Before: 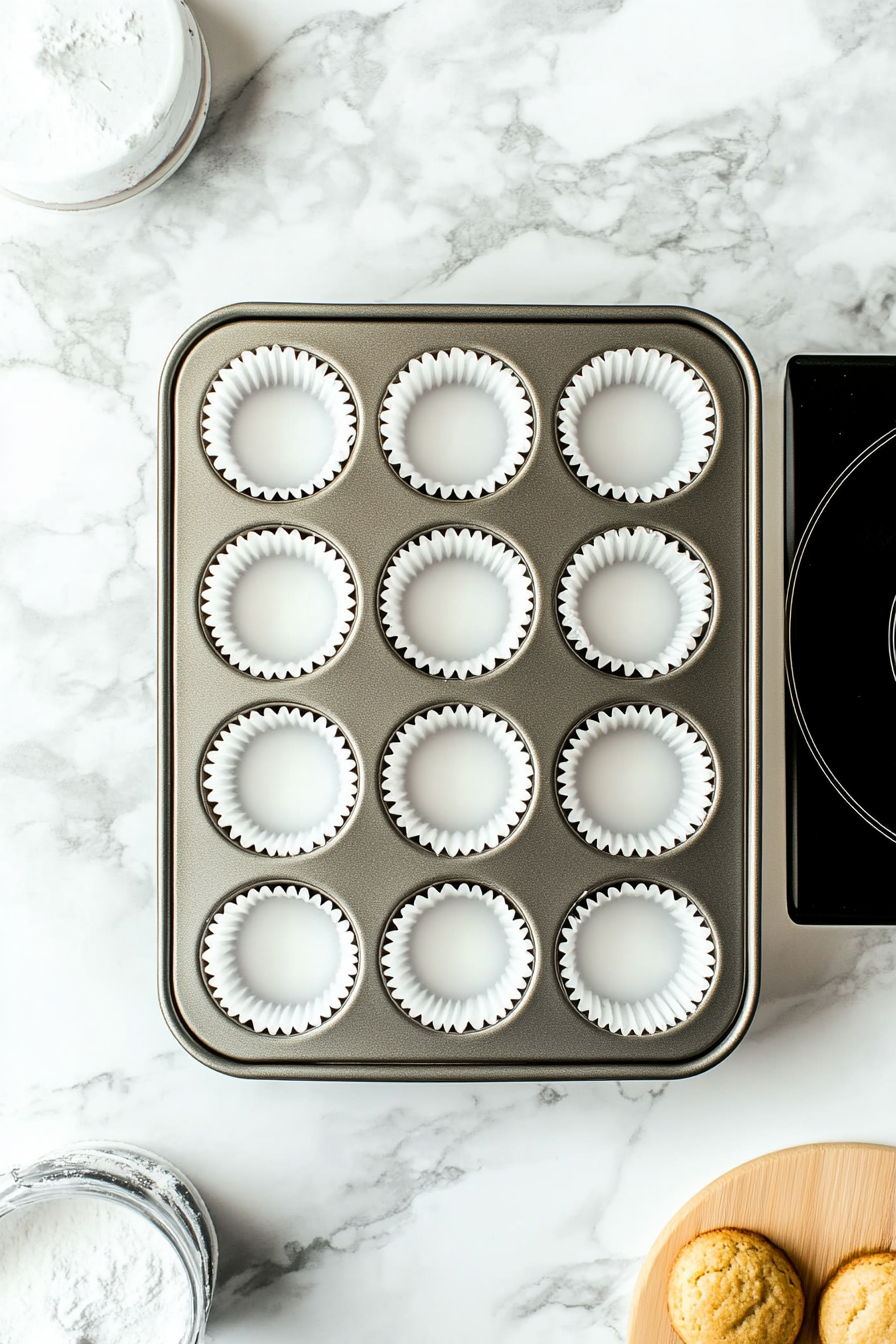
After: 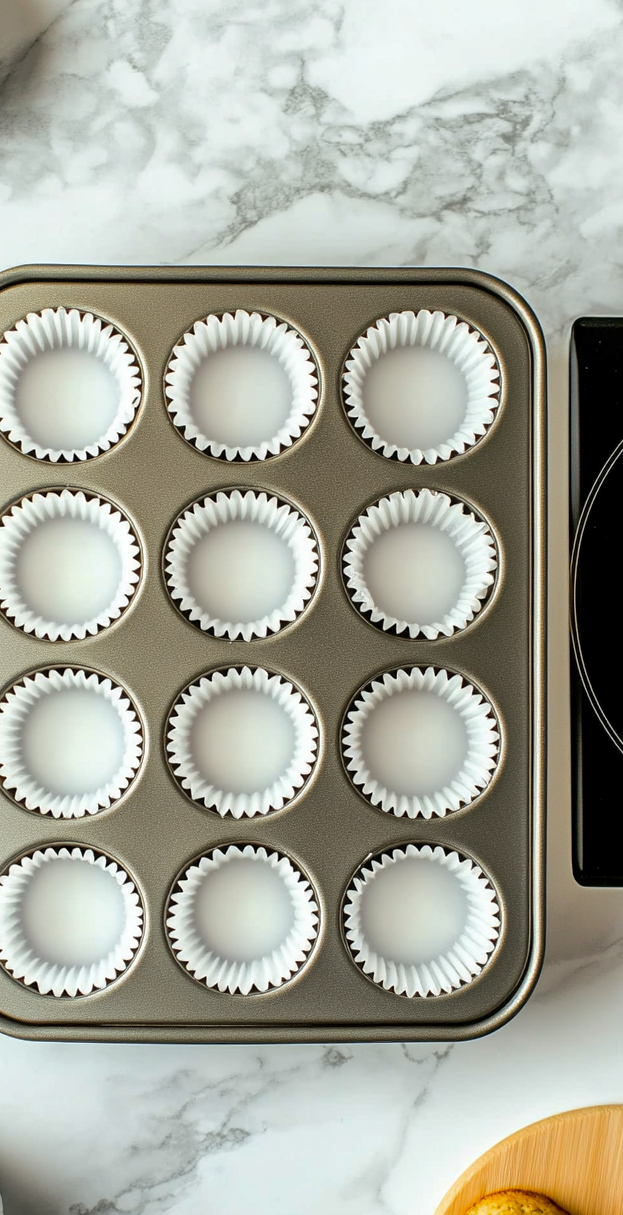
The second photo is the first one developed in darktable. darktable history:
crop and rotate: left 24.095%, top 2.859%, right 6.275%, bottom 6.684%
shadows and highlights: highlights color adjustment 79.26%
color balance rgb: shadows lift › hue 85.35°, linear chroma grading › global chroma 1.282%, linear chroma grading › mid-tones -1.27%, perceptual saturation grading › global saturation 25.62%
